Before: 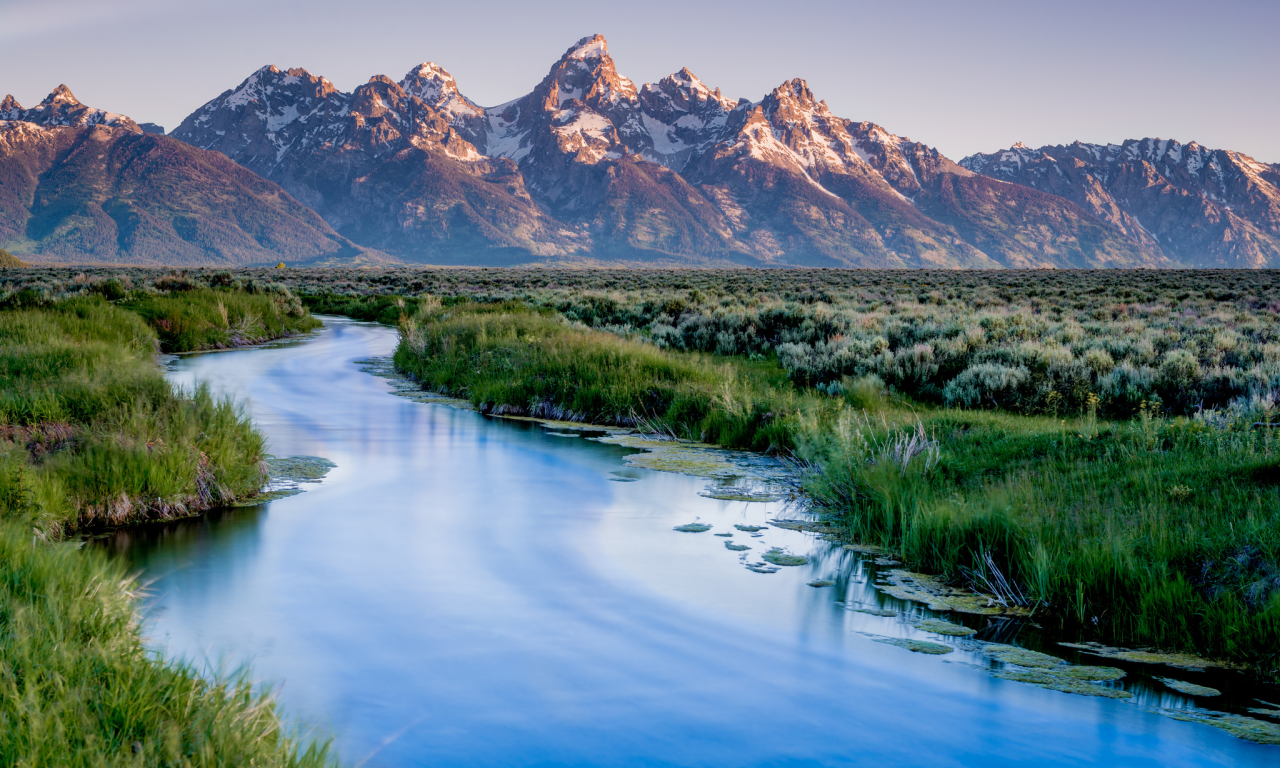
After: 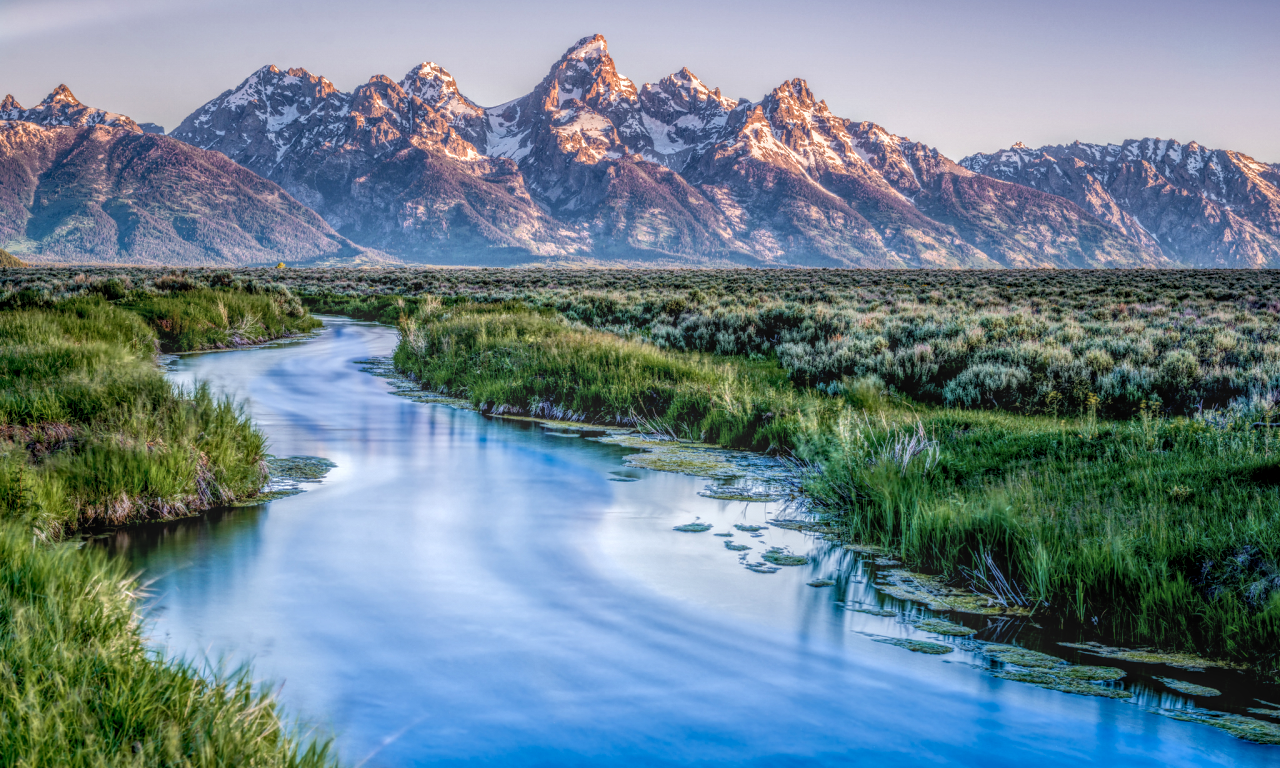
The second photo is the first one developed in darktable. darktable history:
tone equalizer: -8 EV -0.417 EV, -7 EV -0.389 EV, -6 EV -0.333 EV, -5 EV -0.222 EV, -3 EV 0.222 EV, -2 EV 0.333 EV, -1 EV 0.389 EV, +0 EV 0.417 EV, edges refinement/feathering 500, mask exposure compensation -1.57 EV, preserve details no
local contrast: highlights 0%, shadows 0%, detail 200%, midtone range 0.25
